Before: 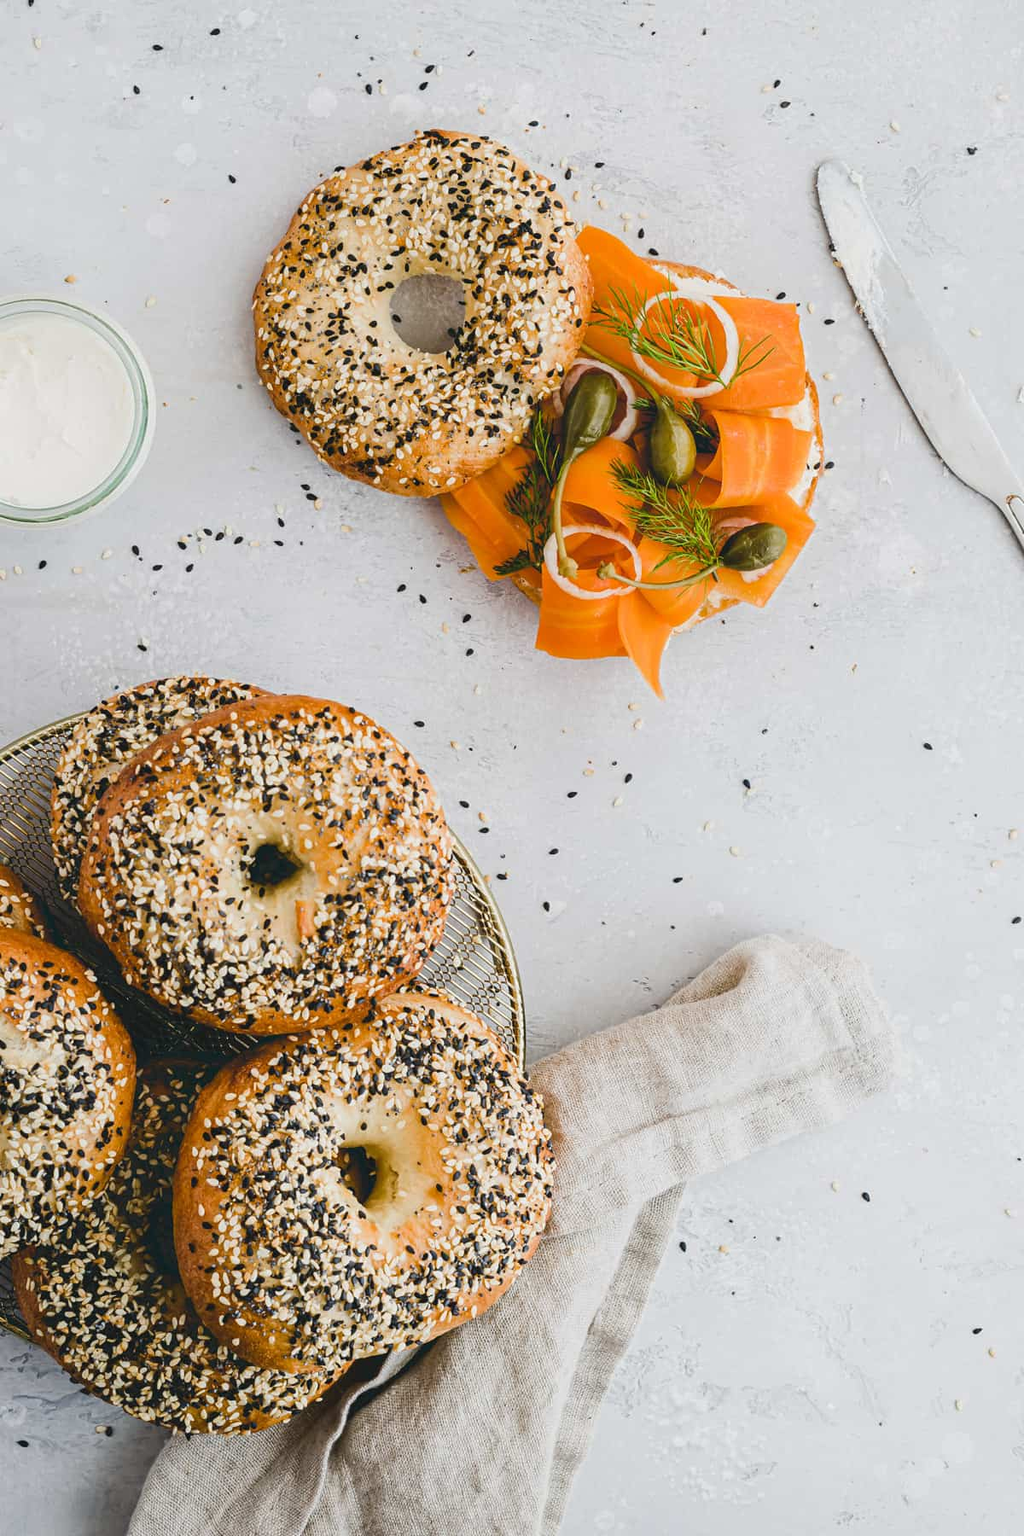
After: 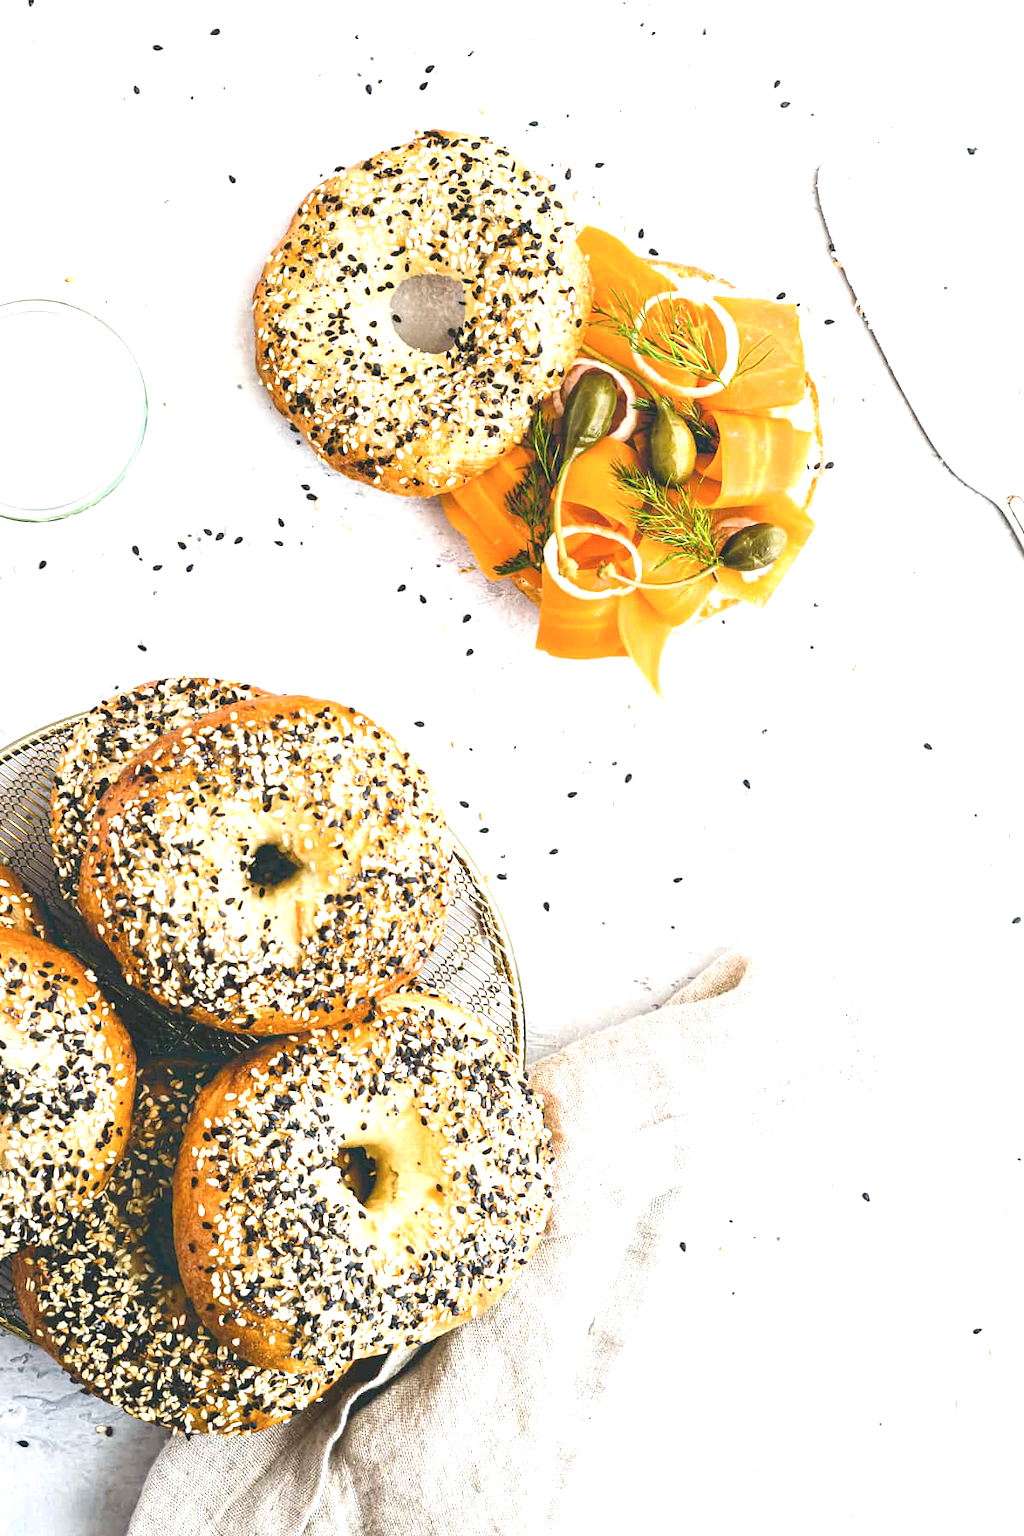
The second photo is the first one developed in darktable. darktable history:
contrast brightness saturation: saturation -0.064
exposure: black level correction 0, exposure 1.199 EV, compensate exposure bias true, compensate highlight preservation false
